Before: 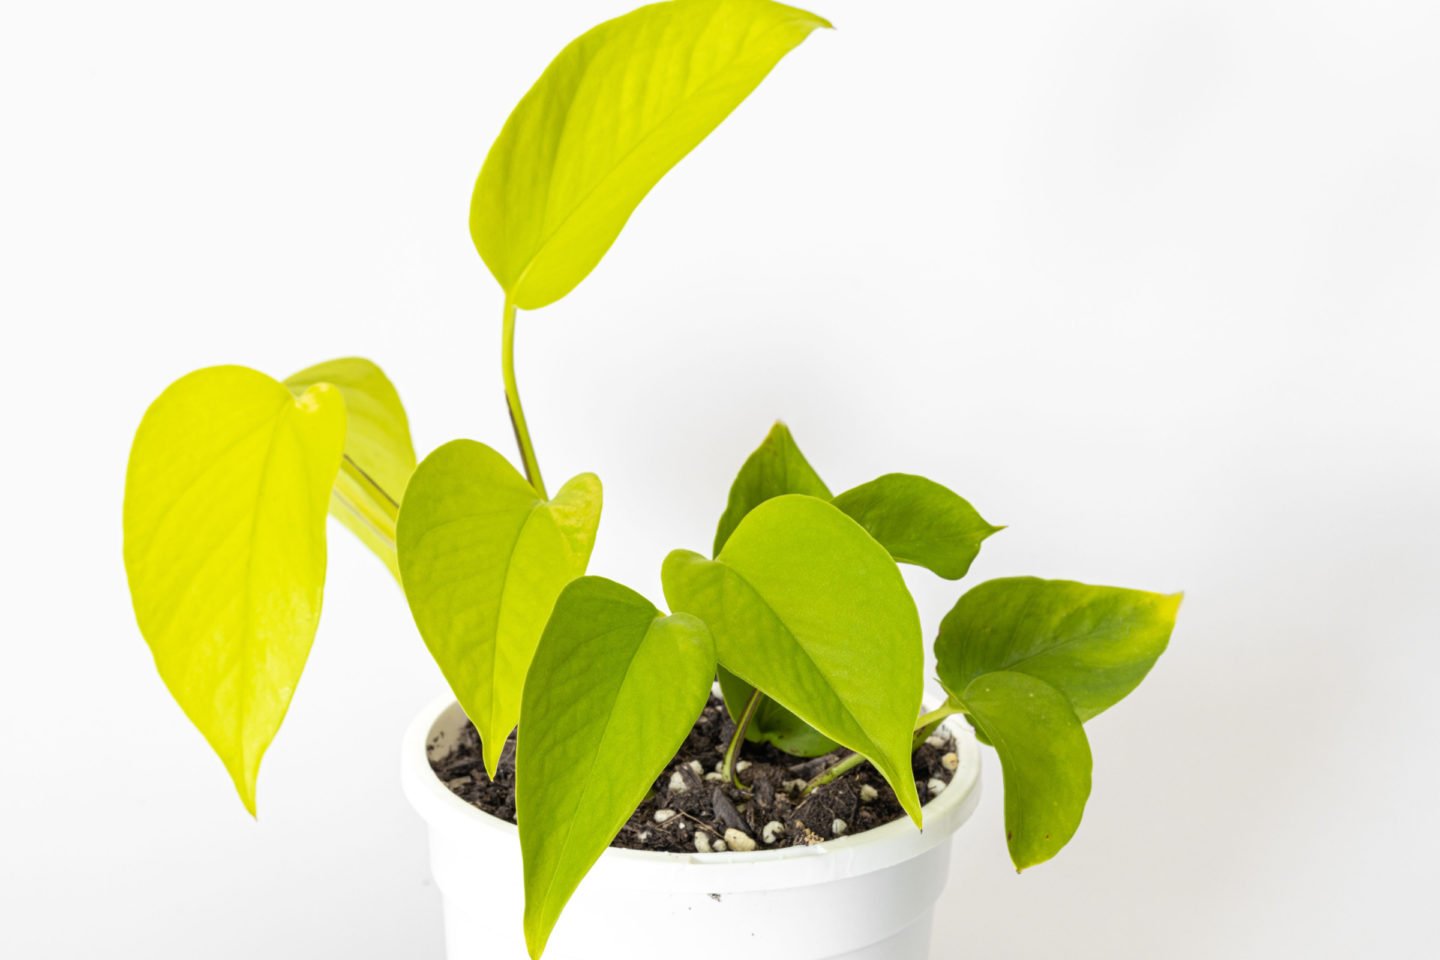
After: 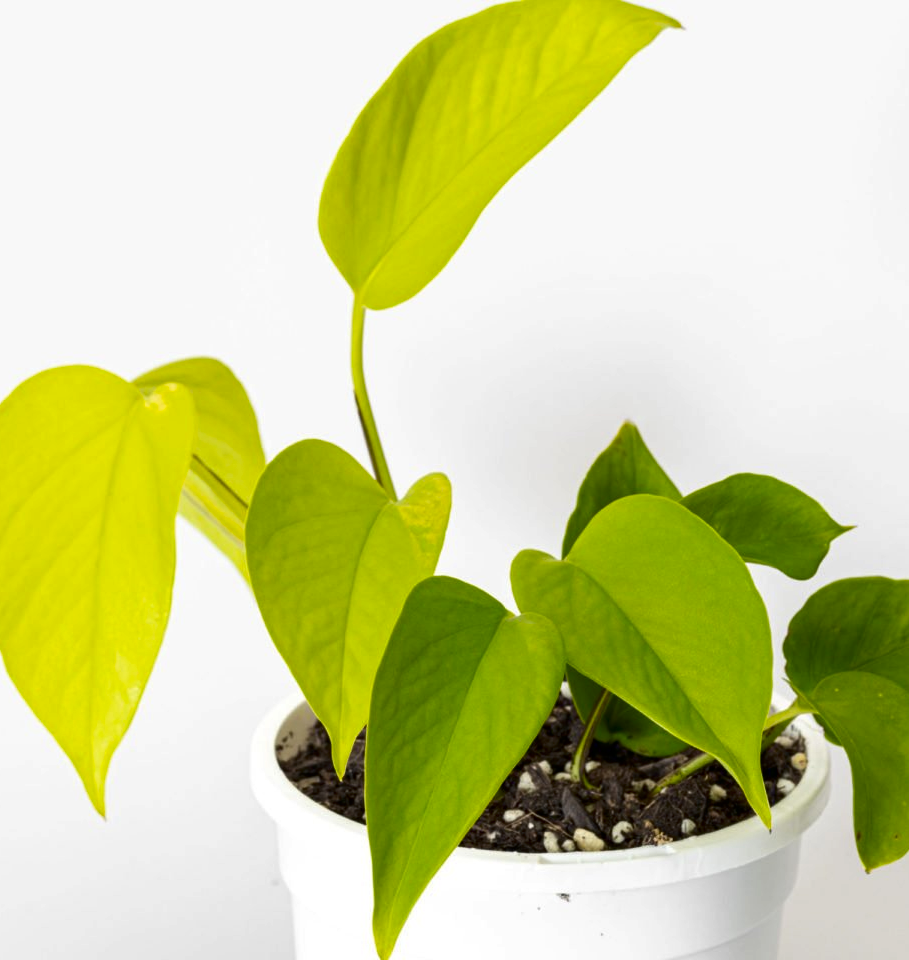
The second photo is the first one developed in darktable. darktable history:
contrast brightness saturation: brightness -0.203, saturation 0.084
crop: left 10.504%, right 26.364%
